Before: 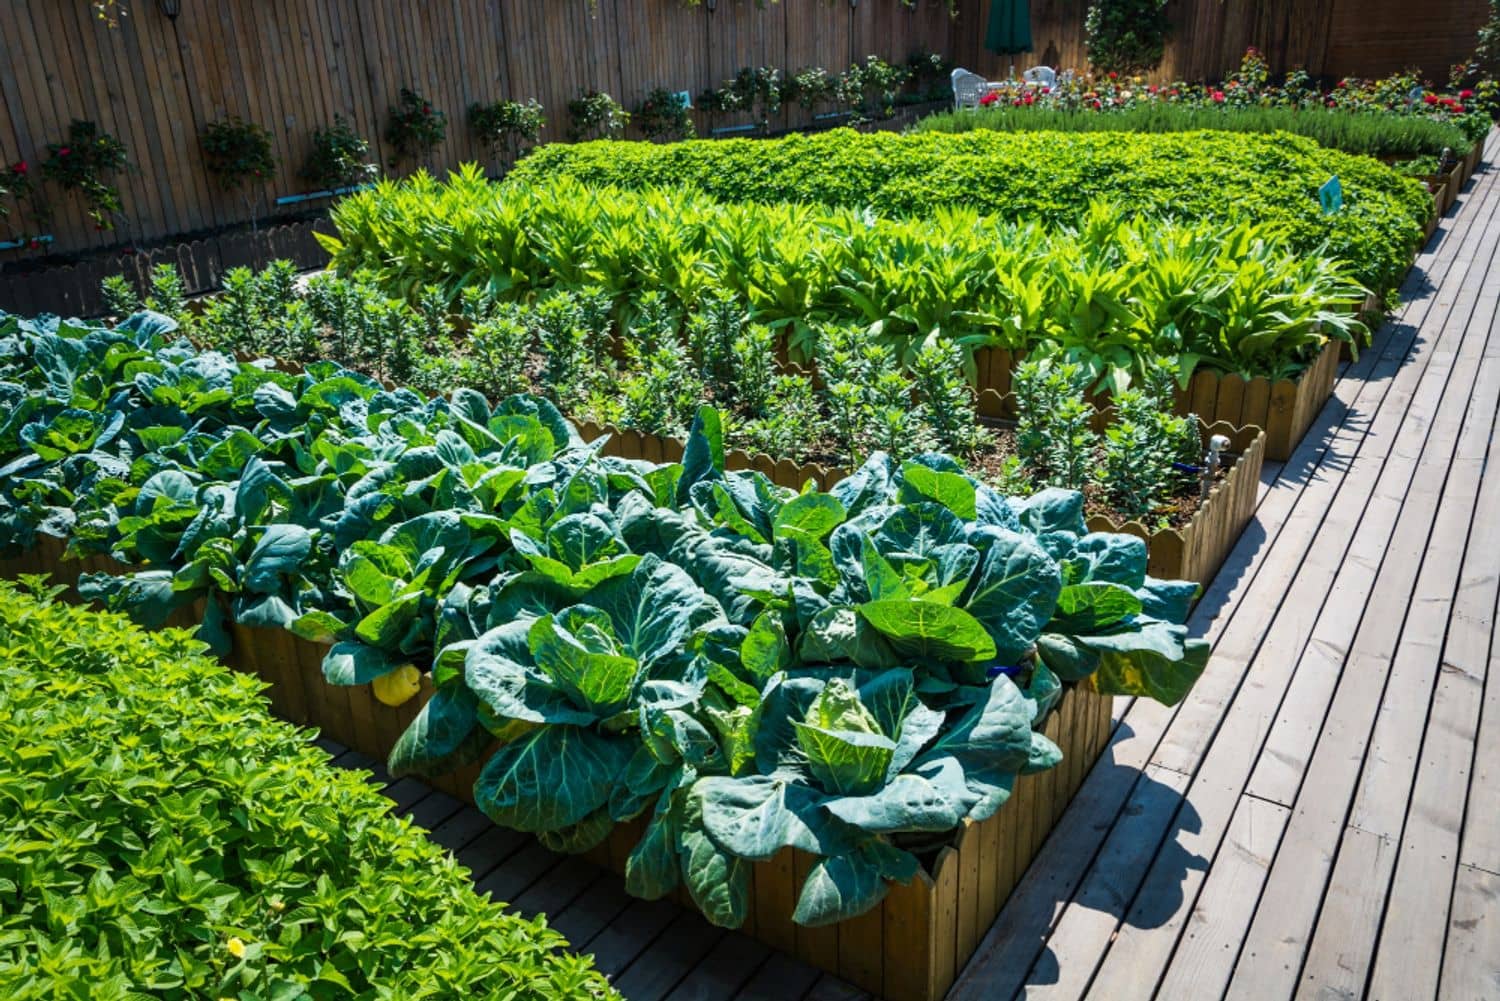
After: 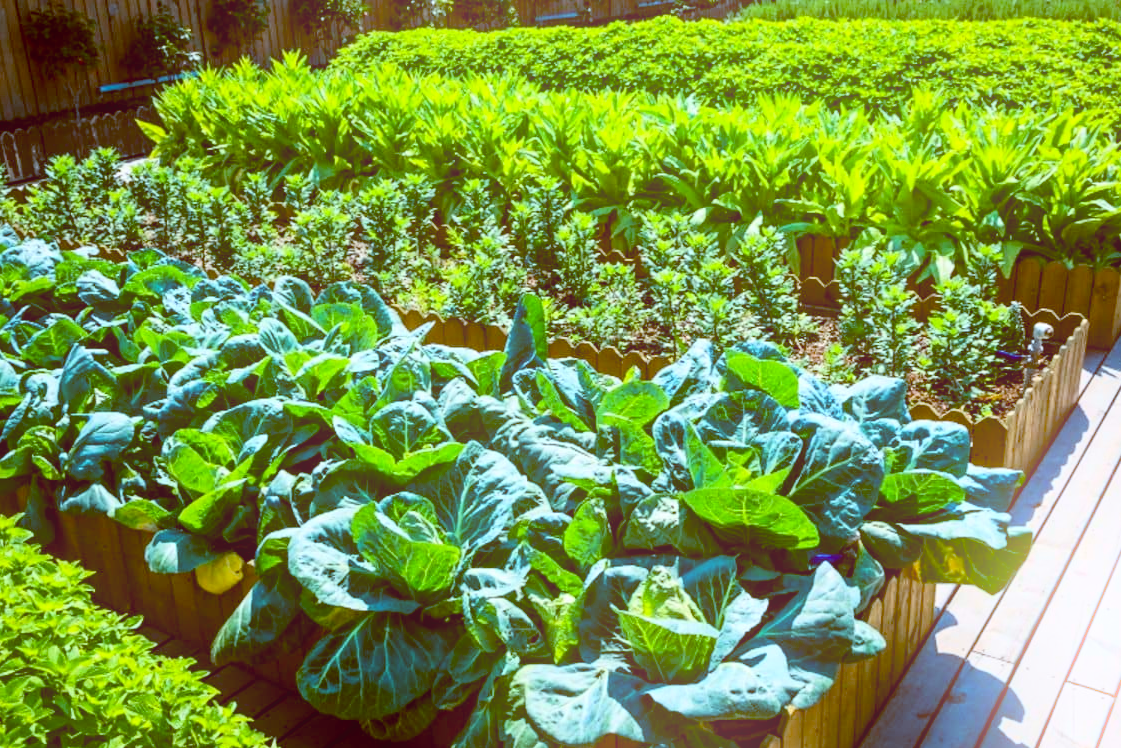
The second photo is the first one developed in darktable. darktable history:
crop and rotate: left 11.831%, top 11.346%, right 13.429%, bottom 13.899%
bloom: size 16%, threshold 98%, strength 20%
contrast brightness saturation: contrast 0.2, brightness 0.16, saturation 0.22
color balance: lift [1, 1.015, 1.004, 0.985], gamma [1, 0.958, 0.971, 1.042], gain [1, 0.956, 0.977, 1.044]
